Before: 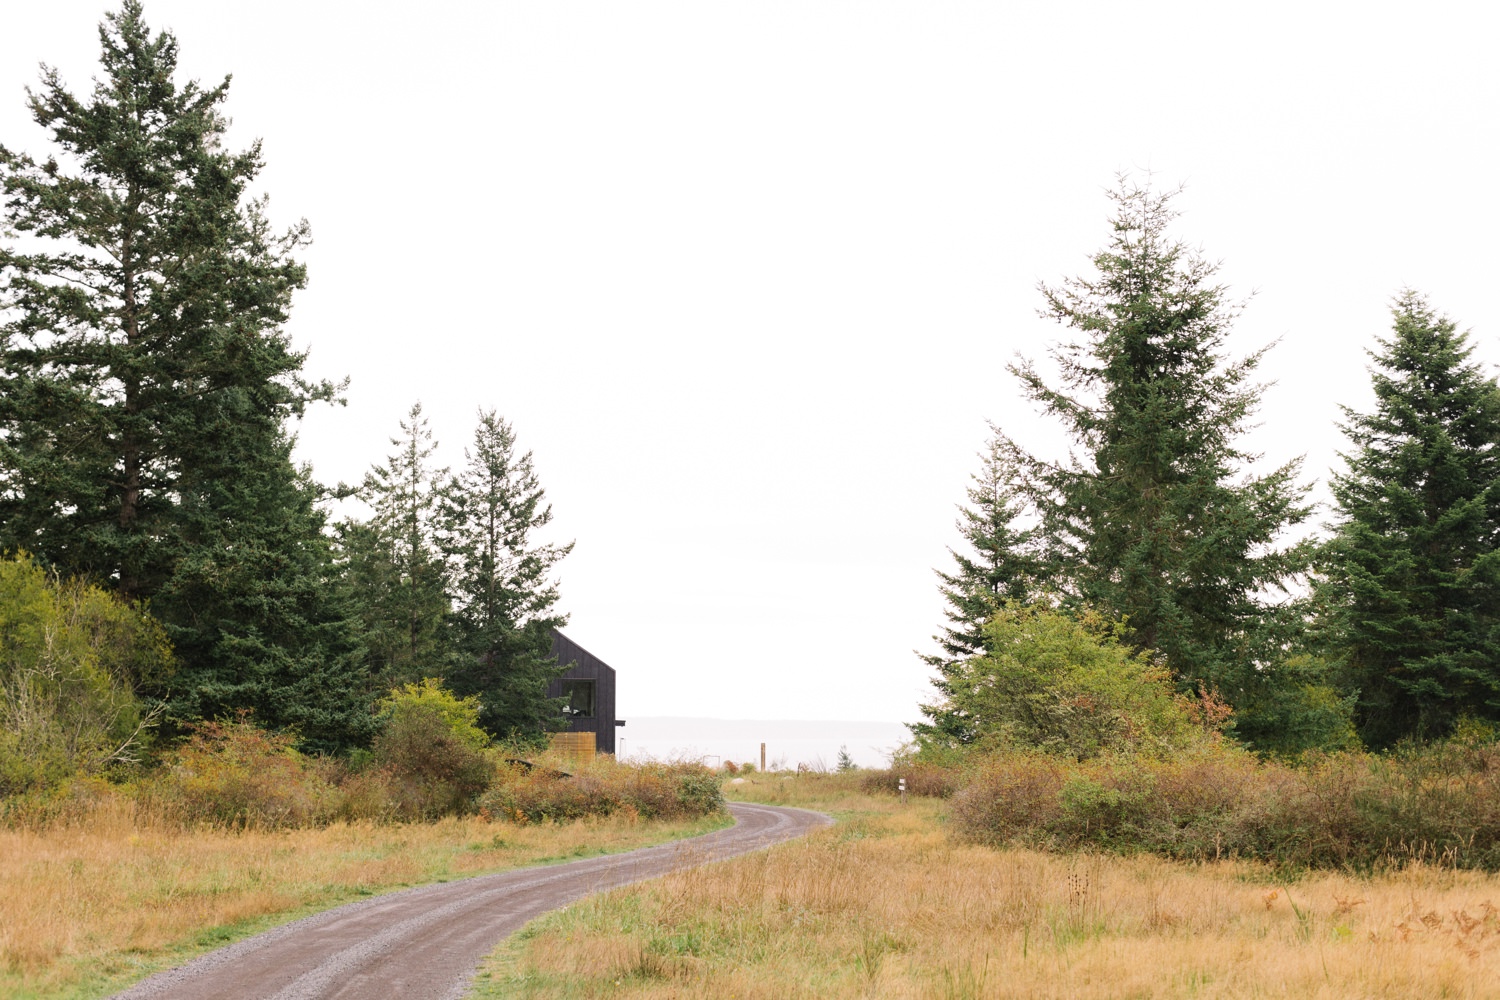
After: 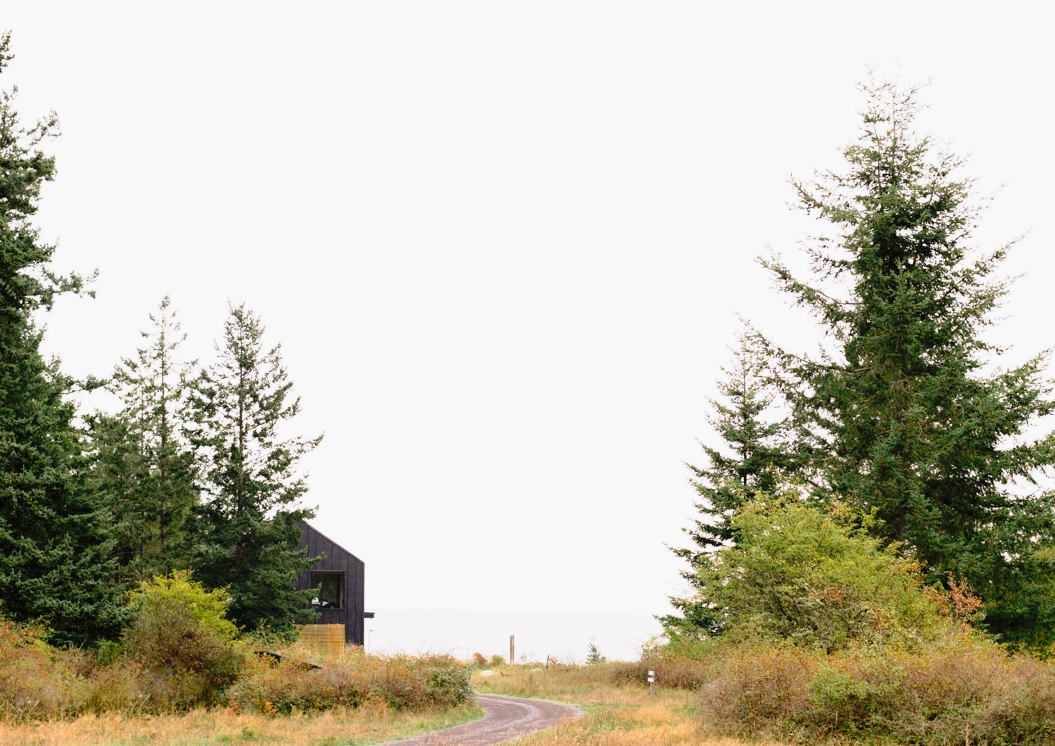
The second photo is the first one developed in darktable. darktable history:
haze removal: compatibility mode true, adaptive false
crop and rotate: left 16.752%, top 10.858%, right 12.886%, bottom 14.45%
tone curve: curves: ch0 [(0, 0) (0.105, 0.044) (0.195, 0.128) (0.283, 0.283) (0.384, 0.404) (0.485, 0.531) (0.638, 0.681) (0.795, 0.879) (1, 0.977)]; ch1 [(0, 0) (0.161, 0.092) (0.35, 0.33) (0.379, 0.401) (0.456, 0.469) (0.498, 0.503) (0.531, 0.537) (0.596, 0.621) (0.635, 0.671) (1, 1)]; ch2 [(0, 0) (0.371, 0.362) (0.437, 0.437) (0.483, 0.484) (0.53, 0.515) (0.56, 0.58) (0.622, 0.606) (1, 1)], preserve colors none
